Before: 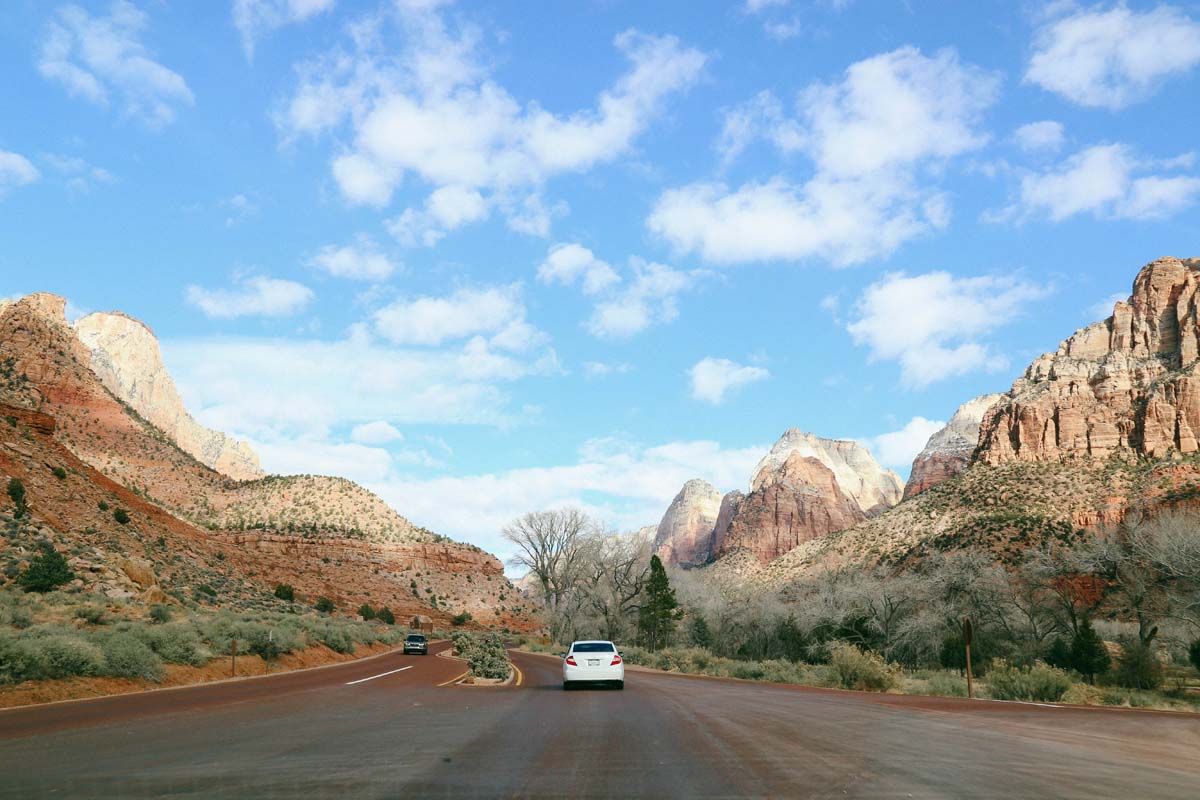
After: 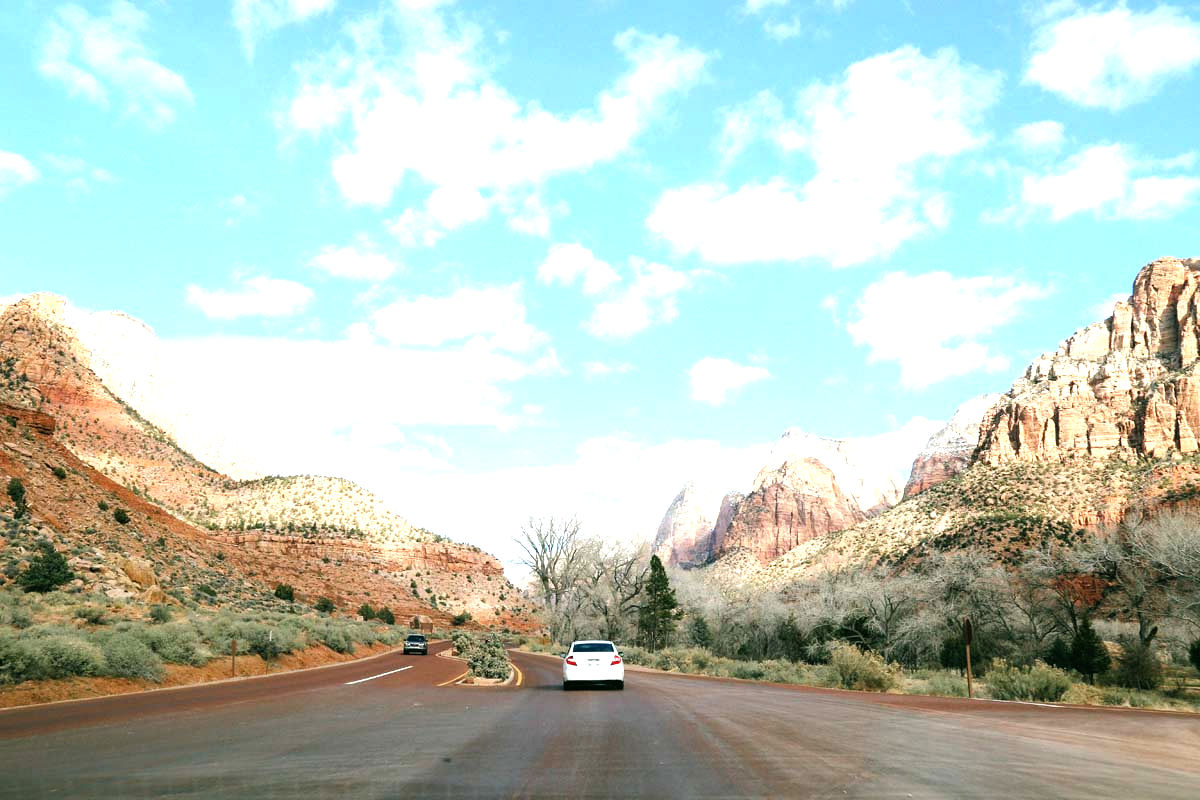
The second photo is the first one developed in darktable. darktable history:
tone equalizer: -8 EV -1.05 EV, -7 EV -1.02 EV, -6 EV -0.905 EV, -5 EV -0.602 EV, -3 EV 0.57 EV, -2 EV 0.878 EV, -1 EV 0.998 EV, +0 EV 1.06 EV
